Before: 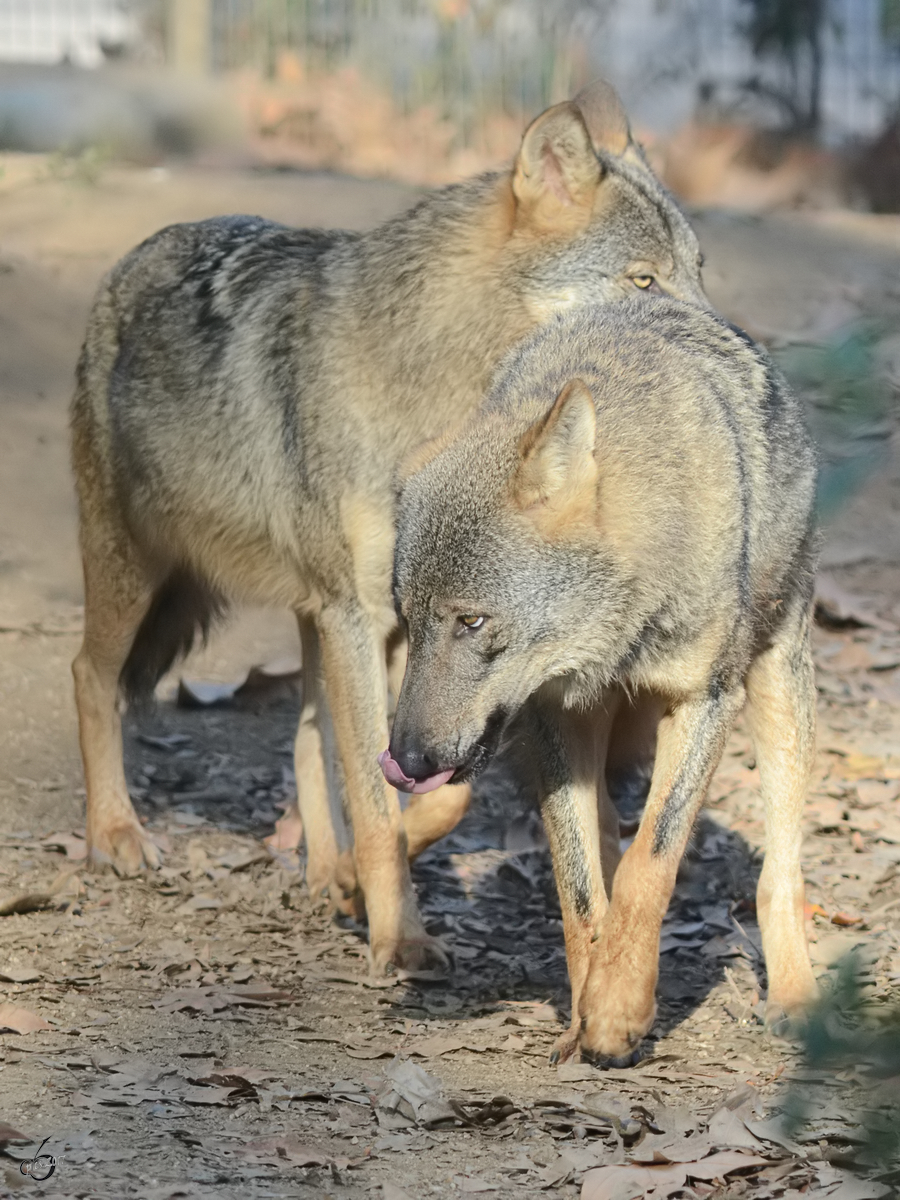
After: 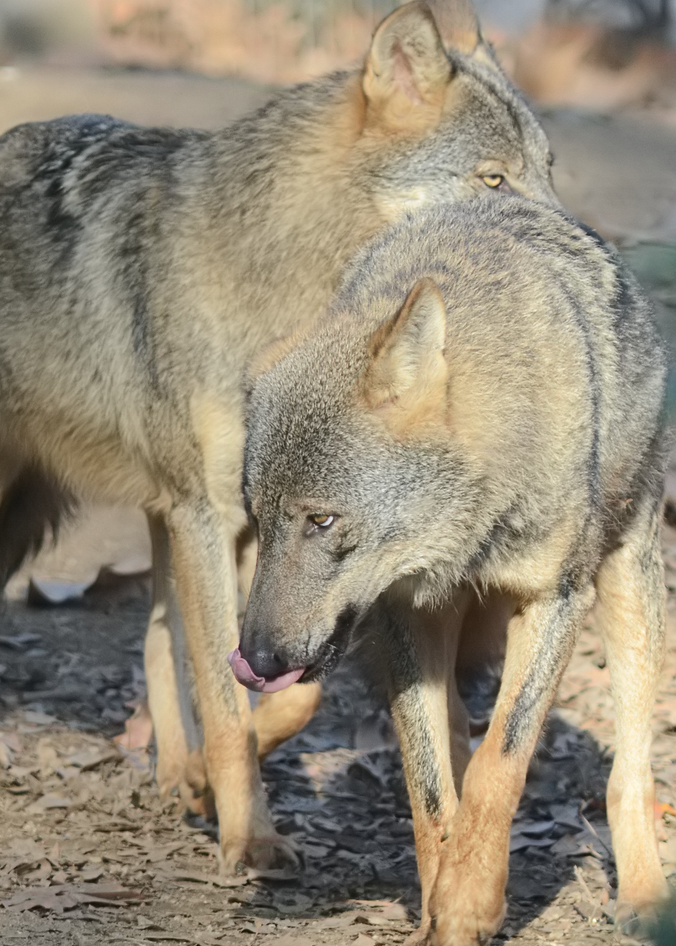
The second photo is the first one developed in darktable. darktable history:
crop: left 16.722%, top 8.469%, right 8.162%, bottom 12.623%
